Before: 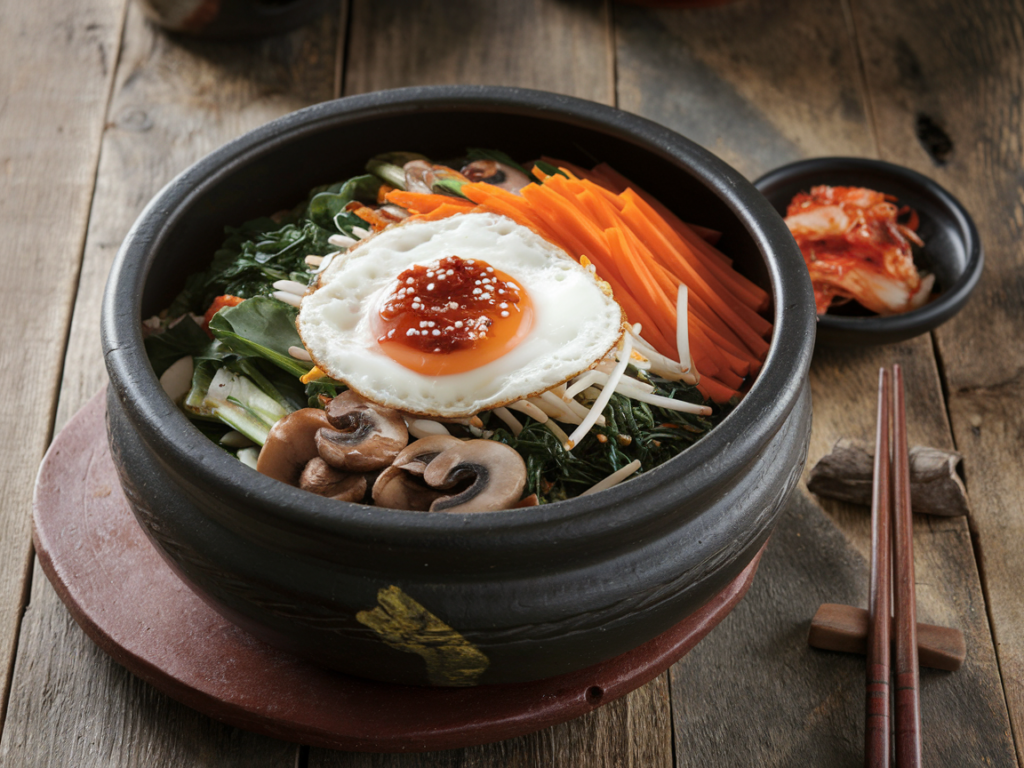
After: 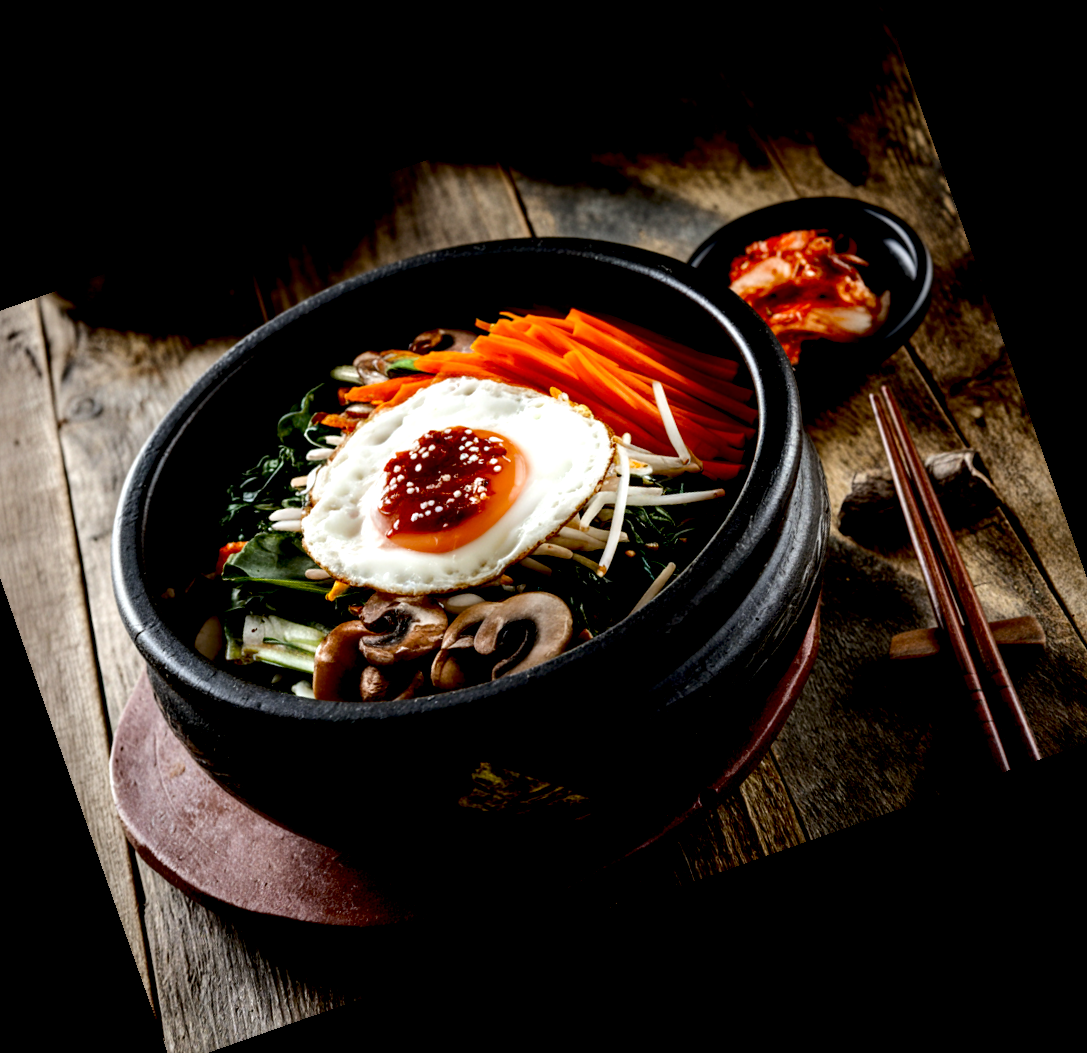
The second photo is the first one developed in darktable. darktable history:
local contrast: on, module defaults
tone equalizer: -8 EV -1.08 EV, -7 EV -1.01 EV, -6 EV -0.867 EV, -5 EV -0.578 EV, -3 EV 0.578 EV, -2 EV 0.867 EV, -1 EV 1.01 EV, +0 EV 1.08 EV, edges refinement/feathering 500, mask exposure compensation -1.57 EV, preserve details no
crop and rotate: angle 19.43°, left 6.812%, right 4.125%, bottom 1.087%
exposure: black level correction 0.056, compensate highlight preservation false
